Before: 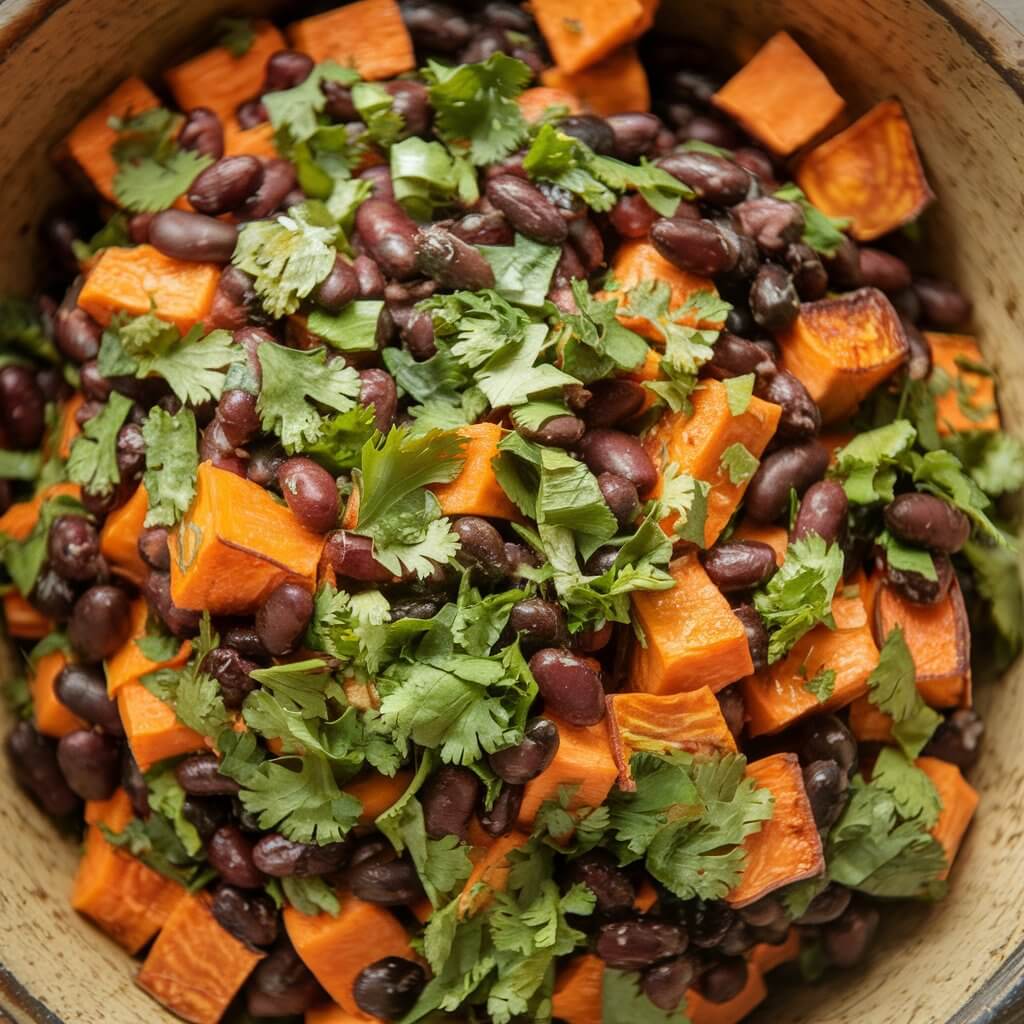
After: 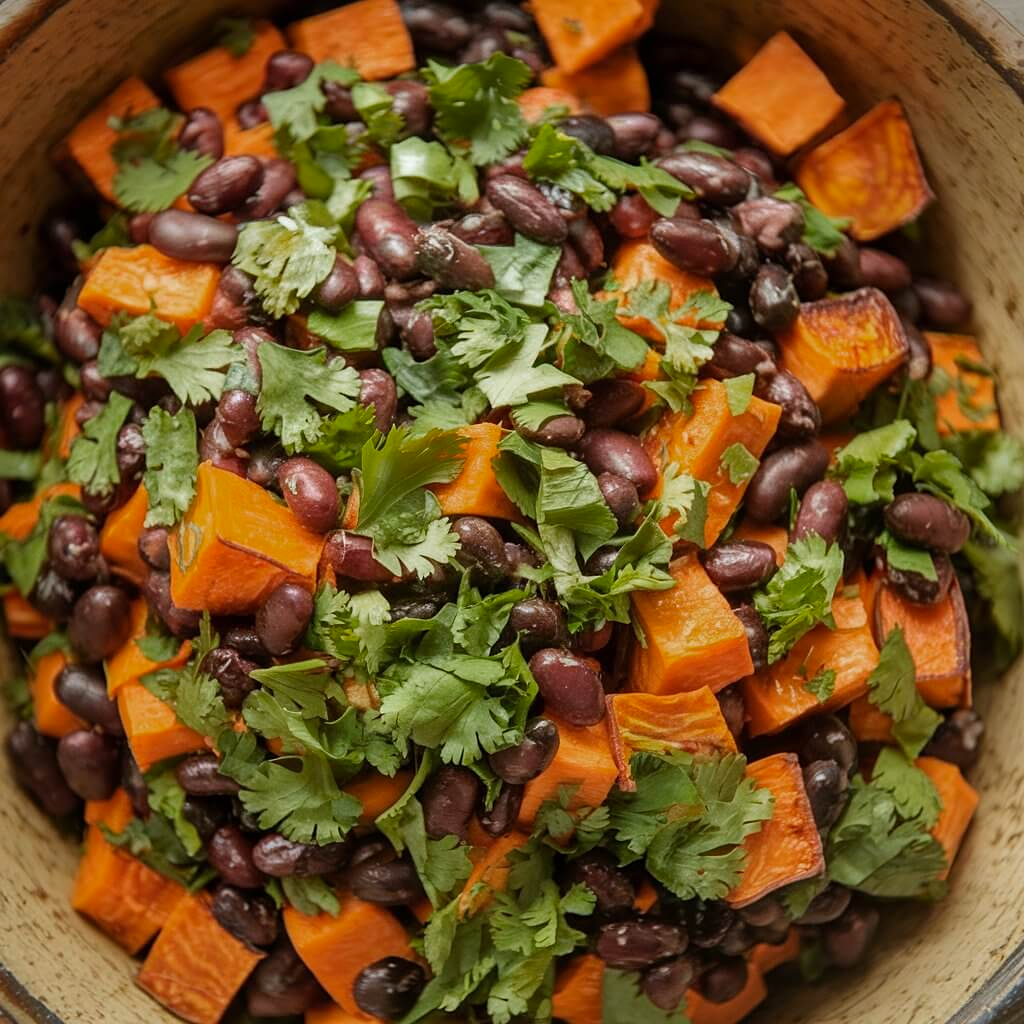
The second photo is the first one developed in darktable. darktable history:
color zones: curves: ch0 [(0.203, 0.433) (0.607, 0.517) (0.697, 0.696) (0.705, 0.897)]
sharpen: amount 0.2
